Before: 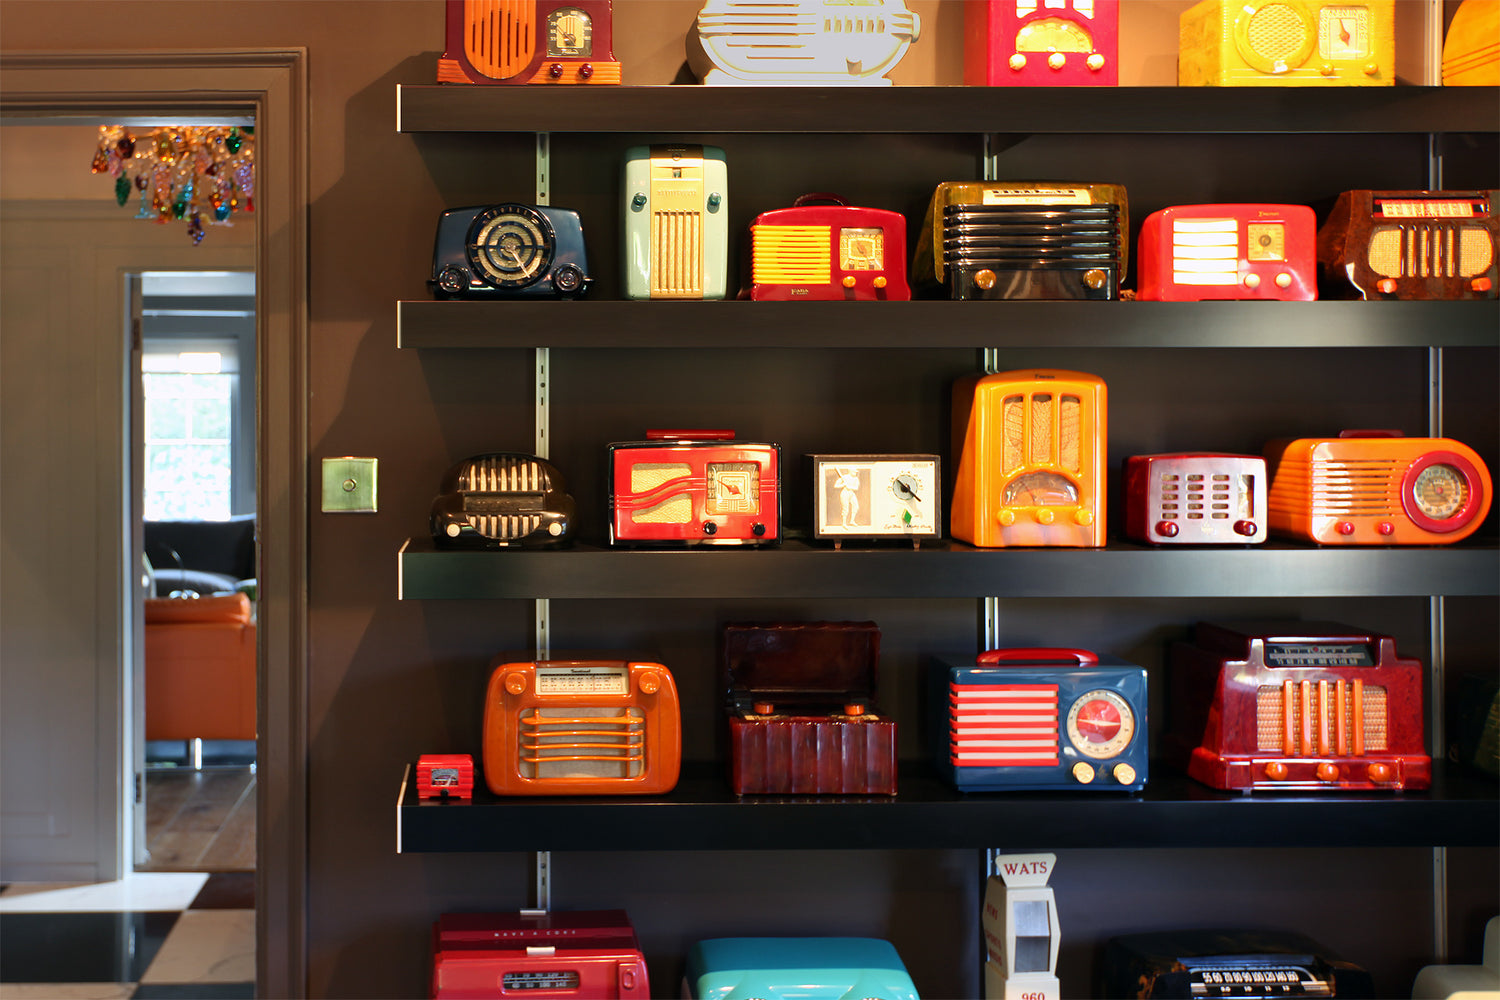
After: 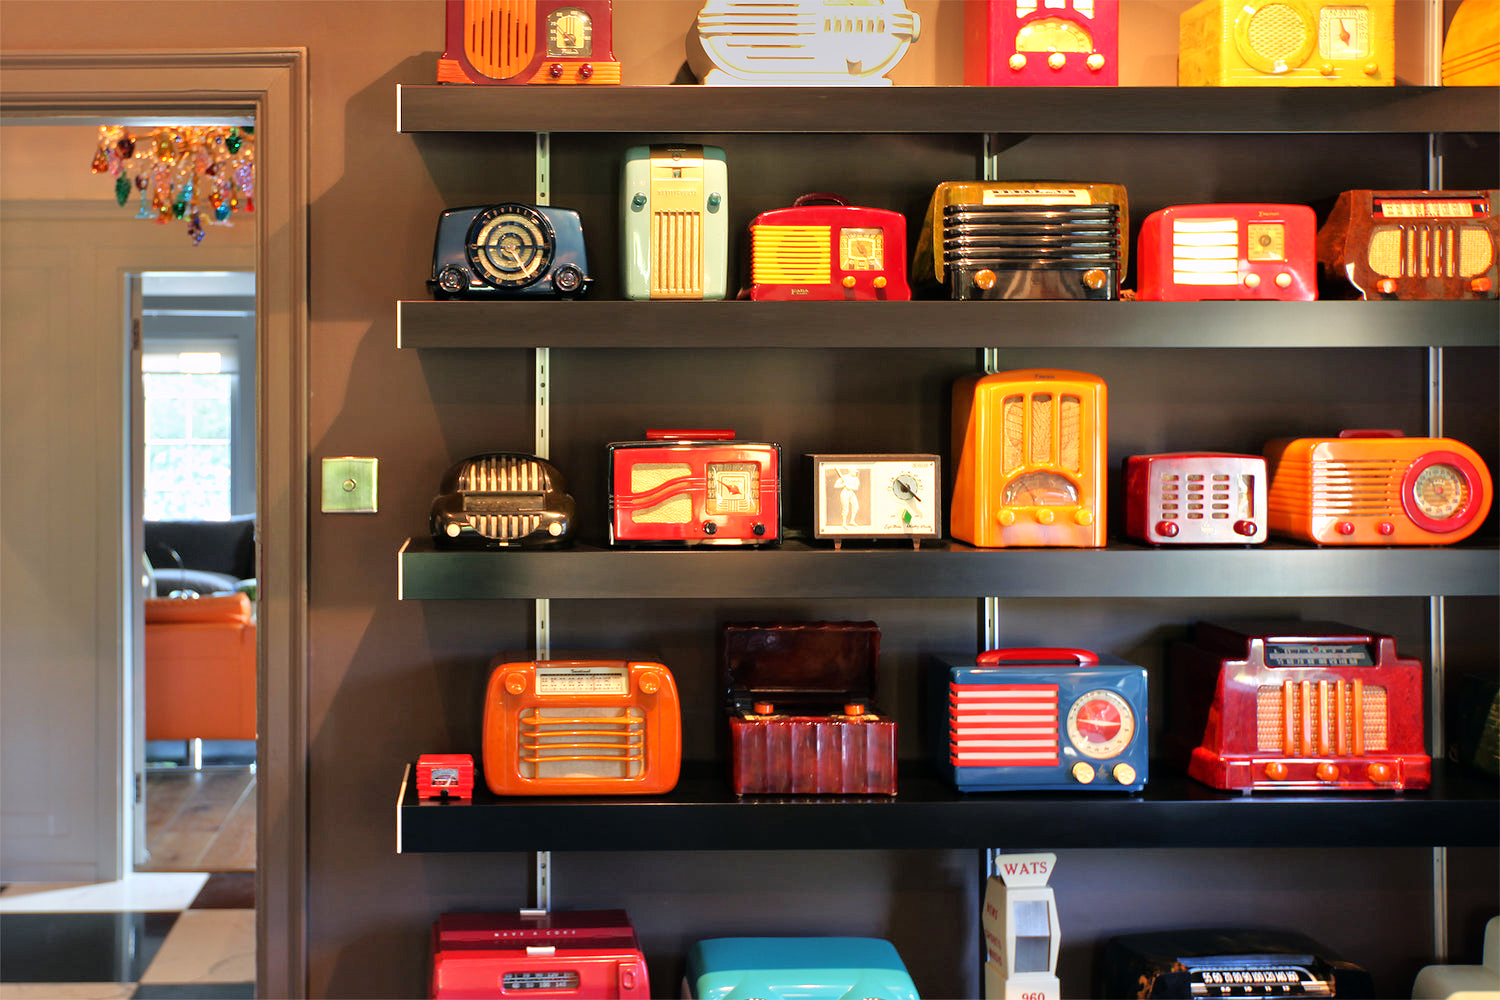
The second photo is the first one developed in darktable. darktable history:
tone equalizer: -7 EV 0.15 EV, -6 EV 0.6 EV, -5 EV 1.15 EV, -4 EV 1.33 EV, -3 EV 1.15 EV, -2 EV 0.6 EV, -1 EV 0.15 EV, mask exposure compensation -0.5 EV
white balance: emerald 1
